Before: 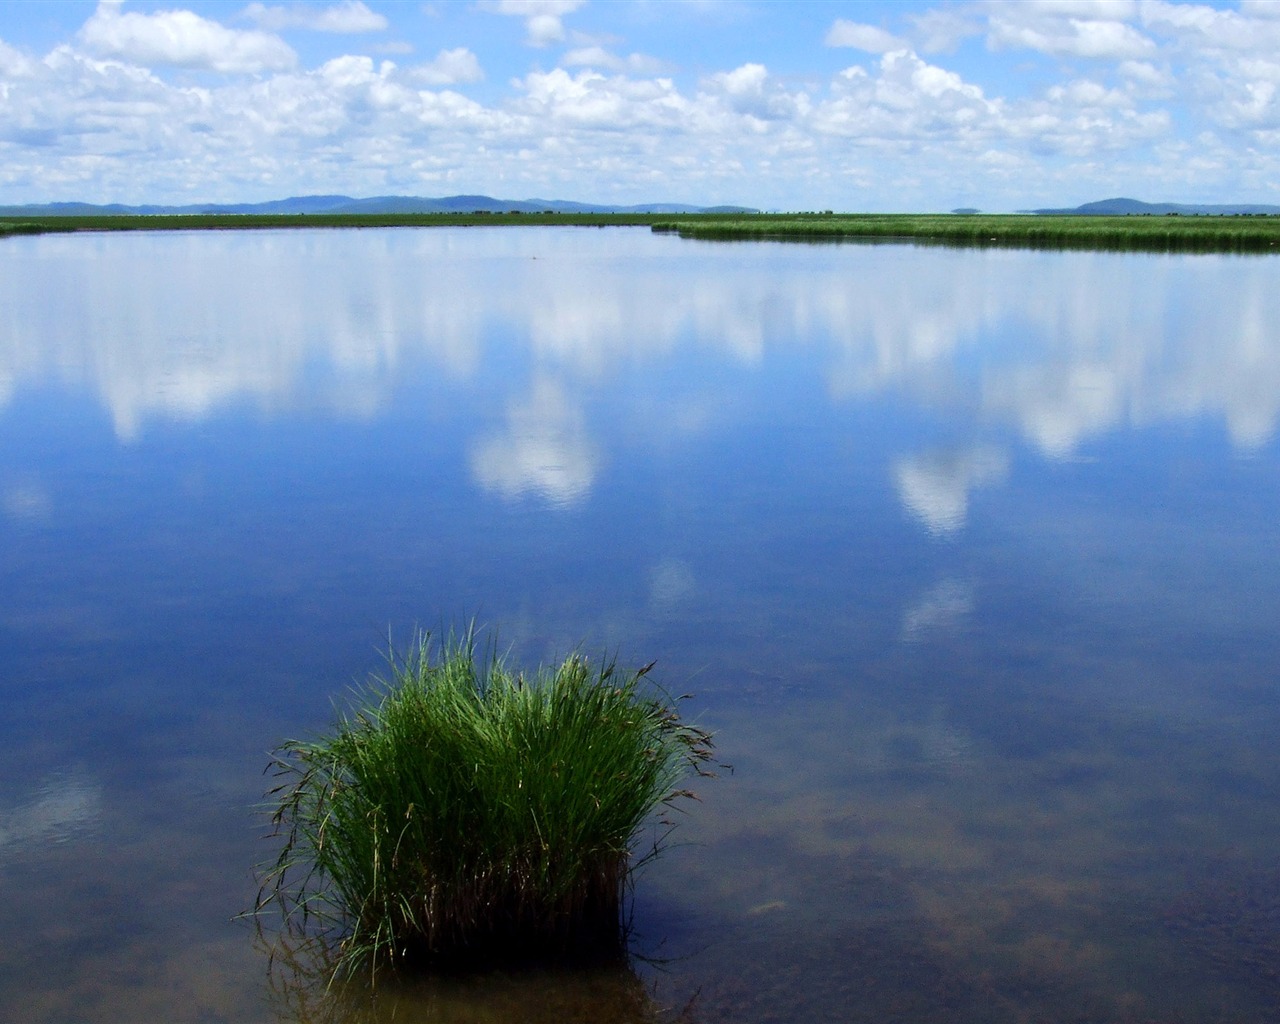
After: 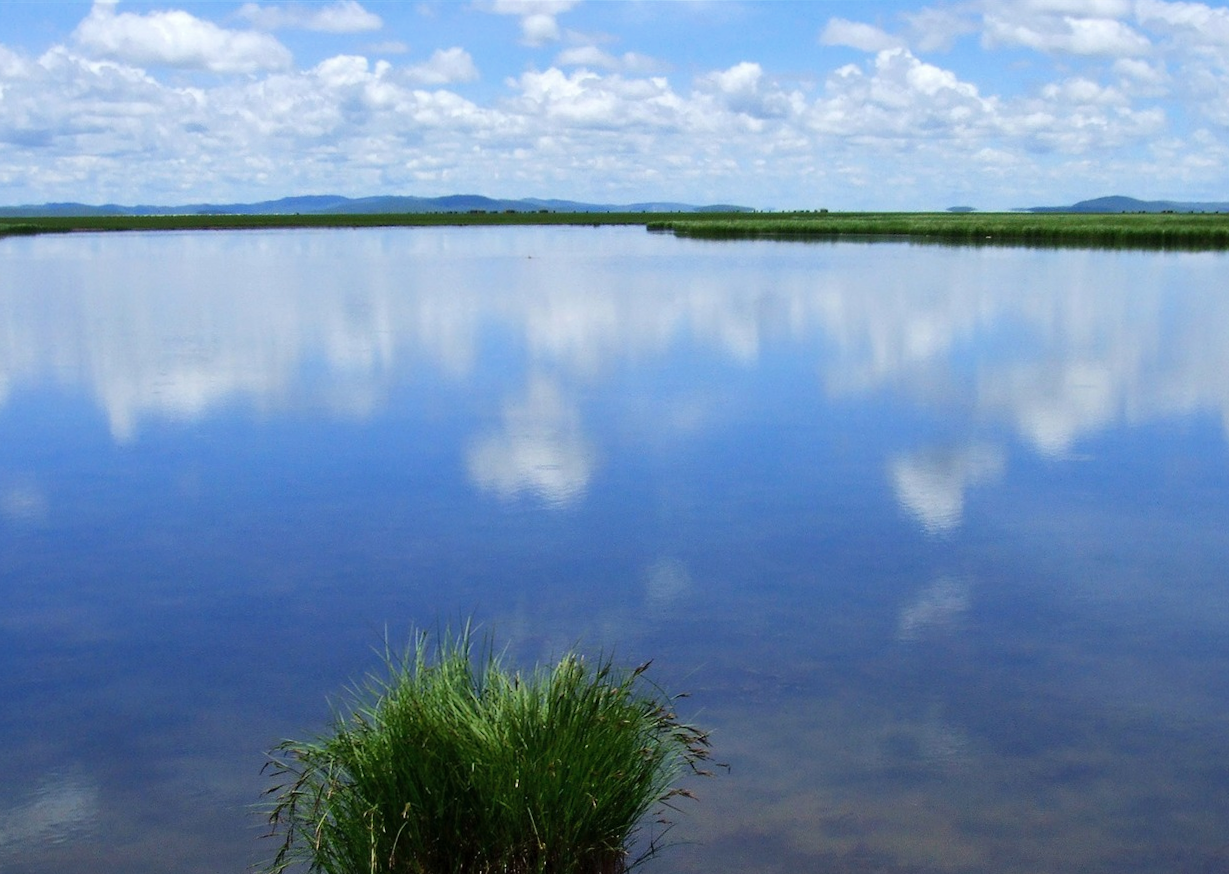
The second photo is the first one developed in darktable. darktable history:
shadows and highlights: shadows 36.93, highlights -27.34, soften with gaussian
crop and rotate: angle 0.154°, left 0.217%, right 3.434%, bottom 14.27%
